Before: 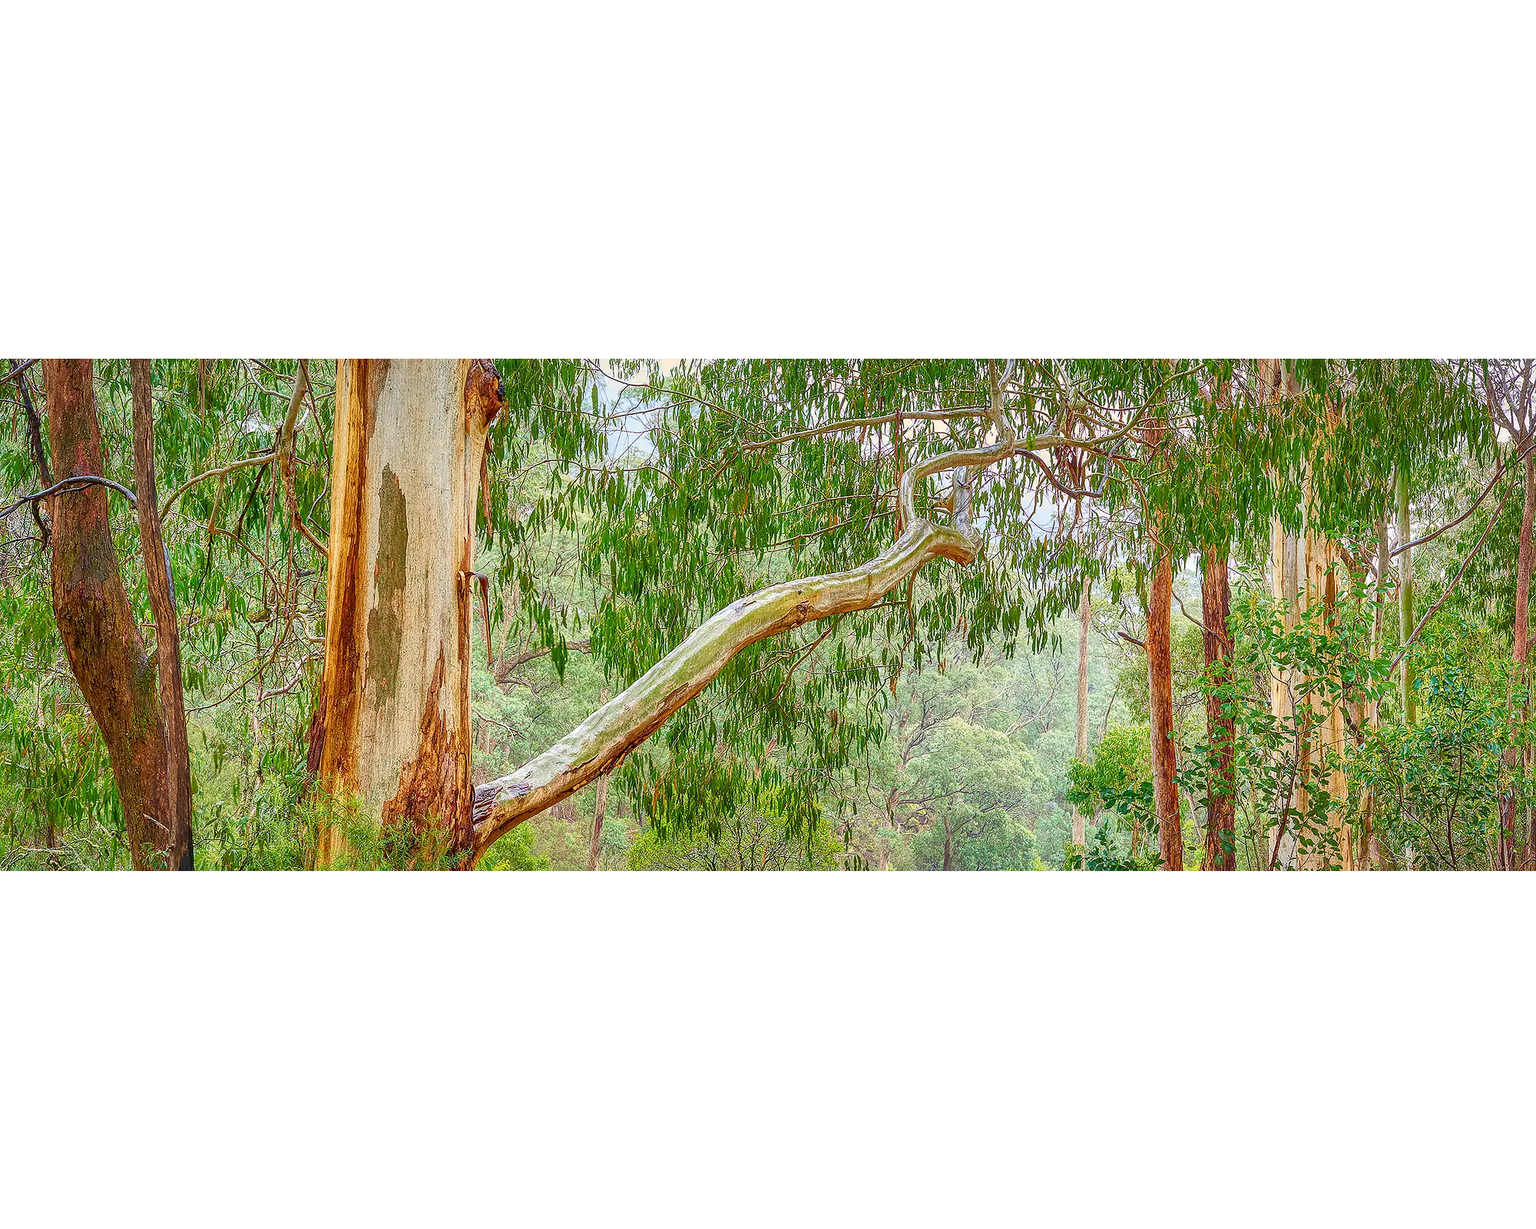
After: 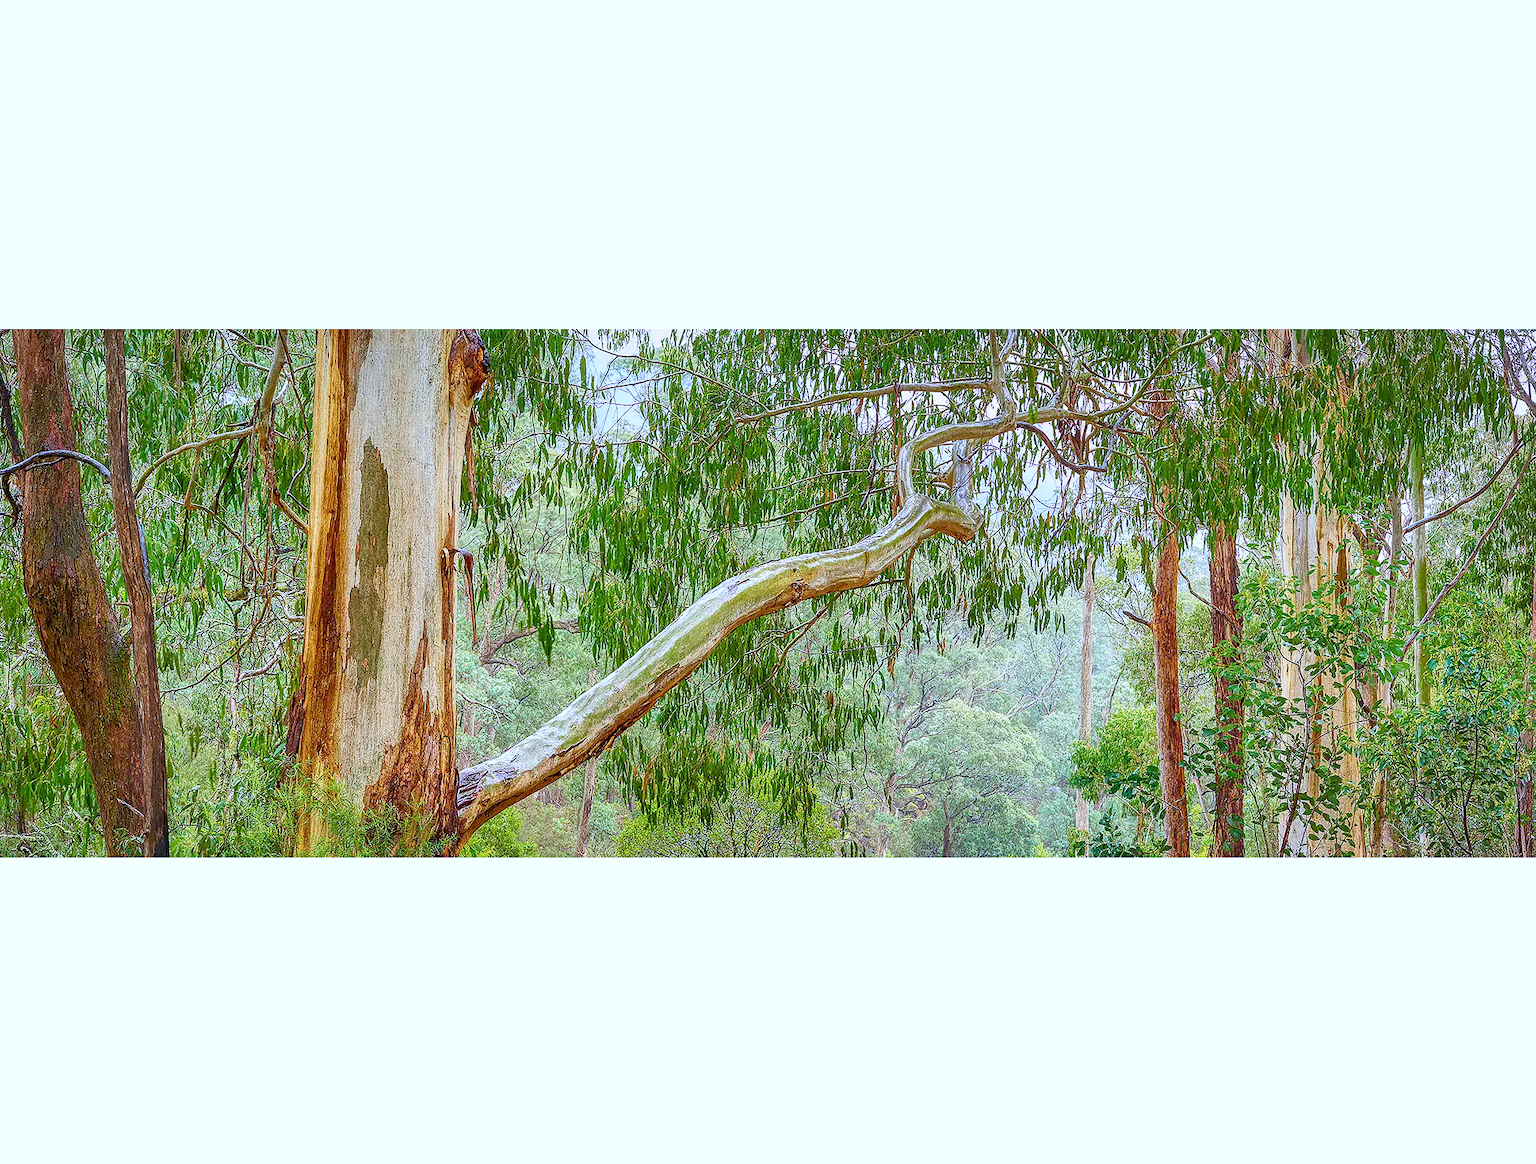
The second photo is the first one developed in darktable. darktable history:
white balance: red 0.948, green 1.02, blue 1.176
crop: left 1.964%, top 3.251%, right 1.122%, bottom 4.933%
